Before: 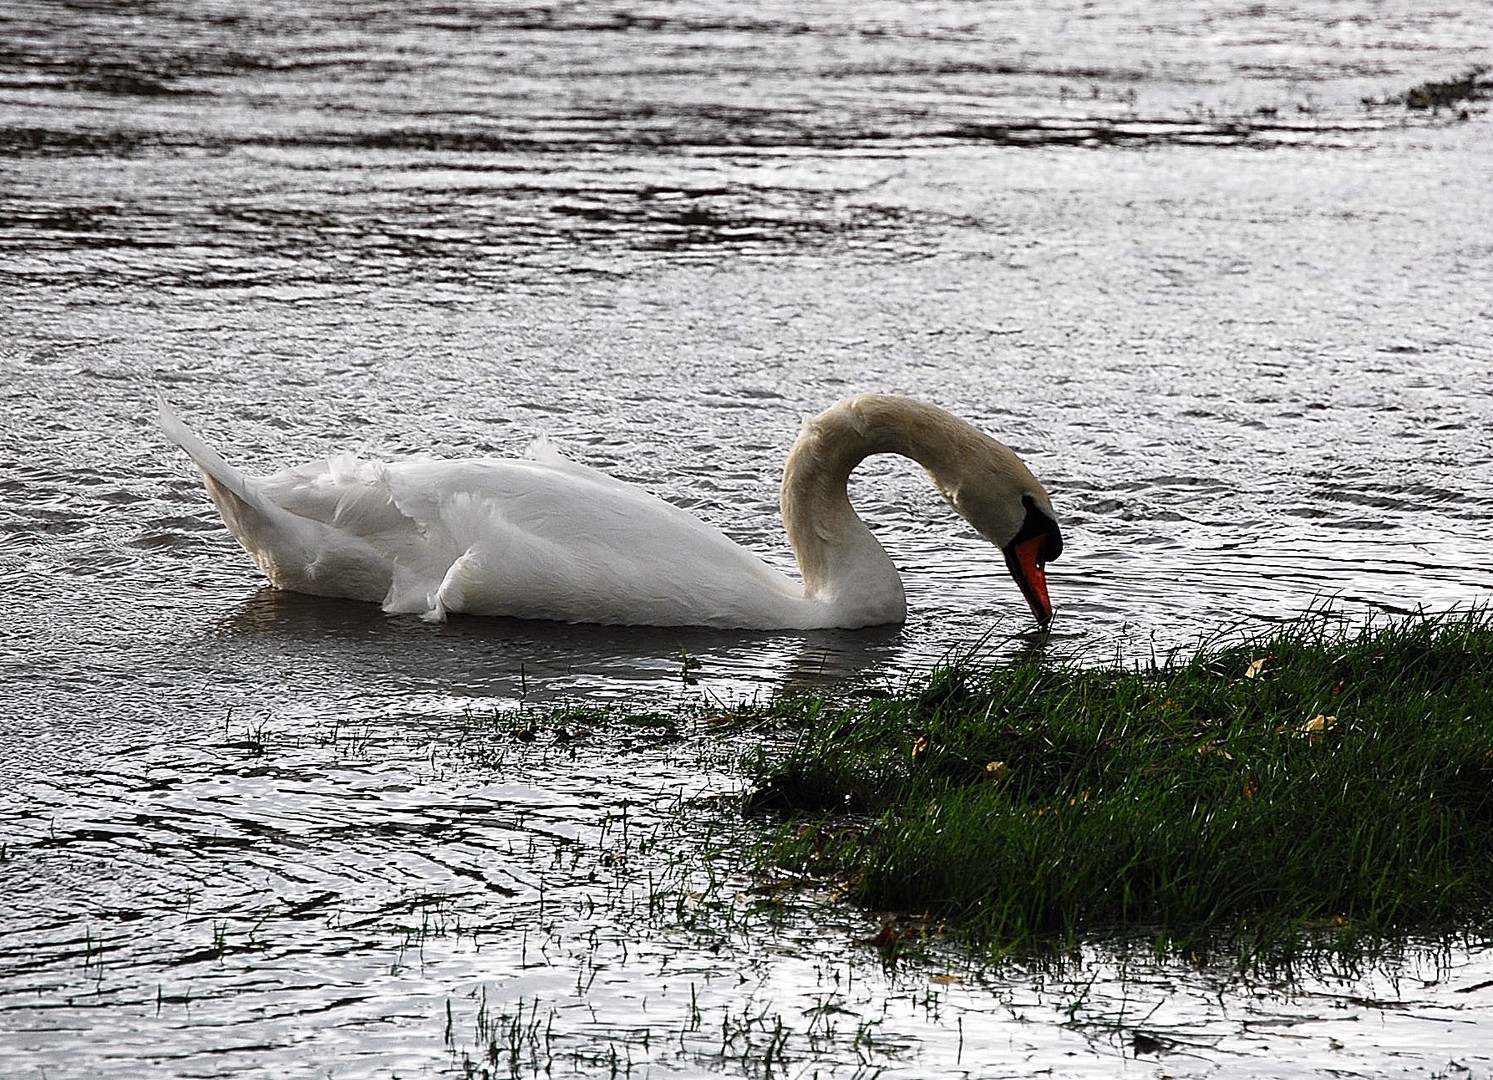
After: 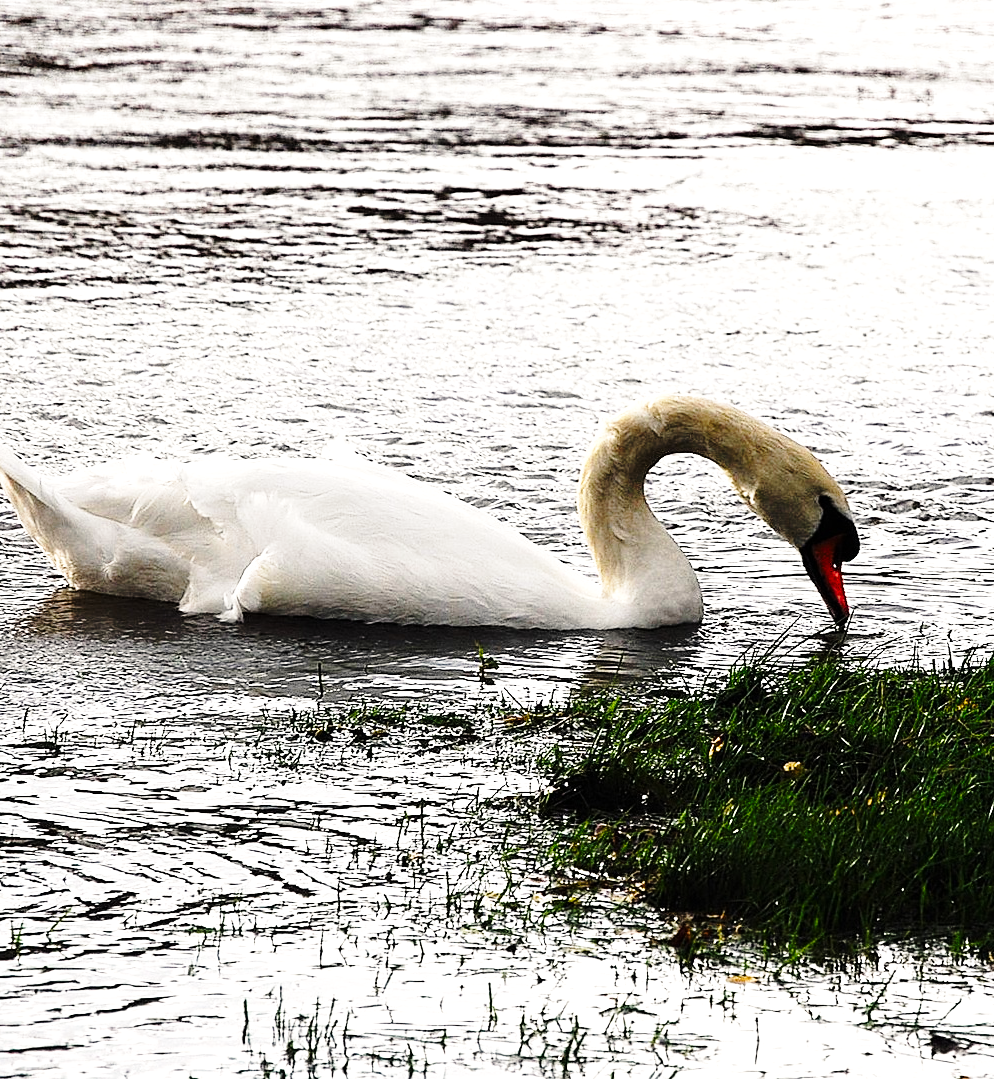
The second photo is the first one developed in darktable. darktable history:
tone equalizer: -8 EV -0.737 EV, -7 EV -0.685 EV, -6 EV -0.605 EV, -5 EV -0.378 EV, -3 EV 0.381 EV, -2 EV 0.6 EV, -1 EV 0.69 EV, +0 EV 0.72 EV
base curve: curves: ch0 [(0, 0) (0.028, 0.03) (0.121, 0.232) (0.46, 0.748) (0.859, 0.968) (1, 1)], preserve colors none
color balance rgb: highlights gain › chroma 2.003%, highlights gain › hue 73.63°, perceptual saturation grading › global saturation 18.228%
crop and rotate: left 13.638%, right 19.75%
